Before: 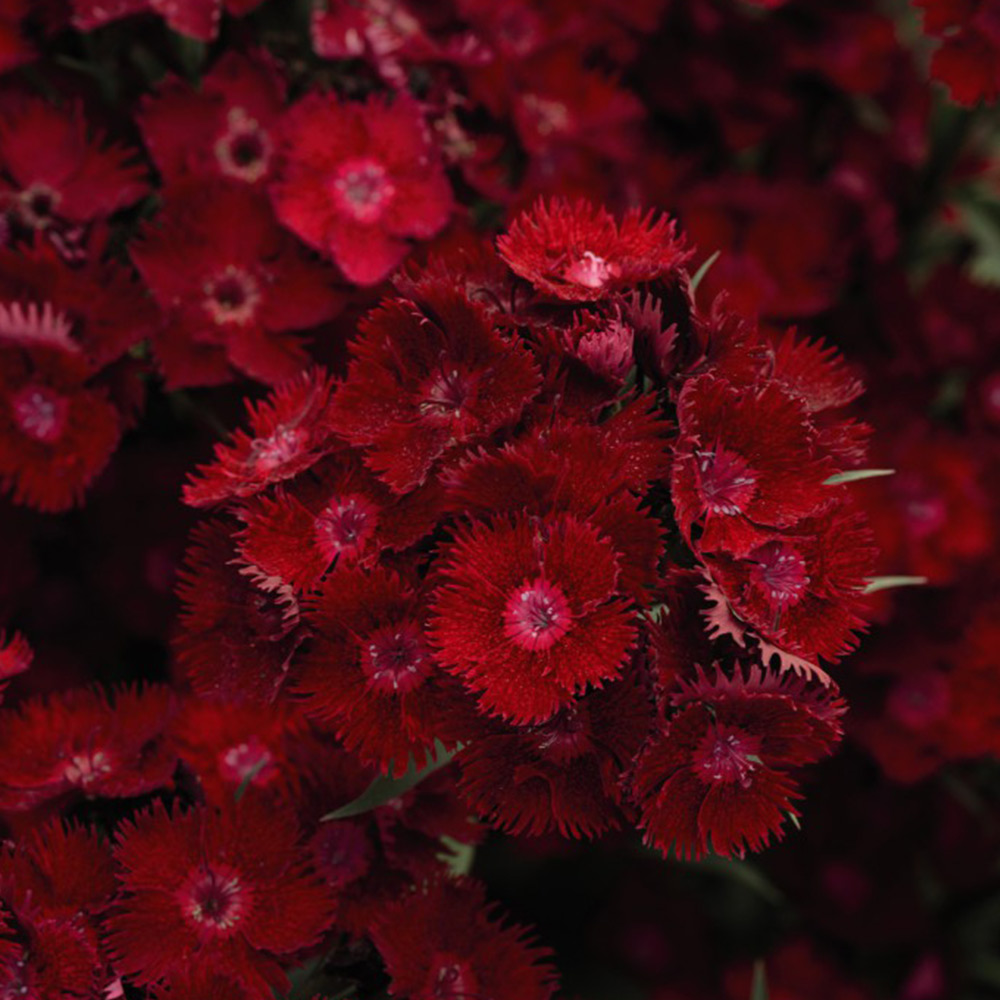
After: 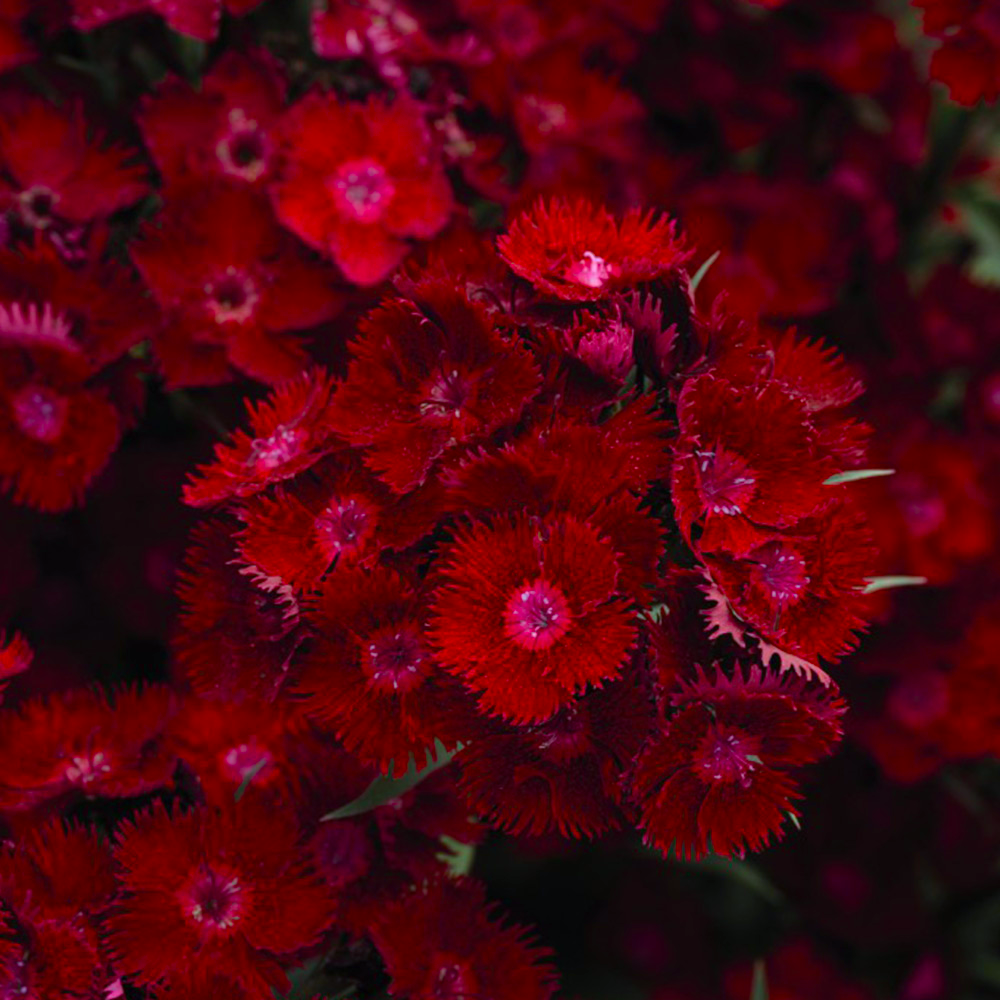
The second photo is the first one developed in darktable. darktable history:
white balance: red 0.926, green 1.003, blue 1.133
velvia: strength 32%, mid-tones bias 0.2
exposure: black level correction 0, exposure 0.2 EV, compensate exposure bias true, compensate highlight preservation false
